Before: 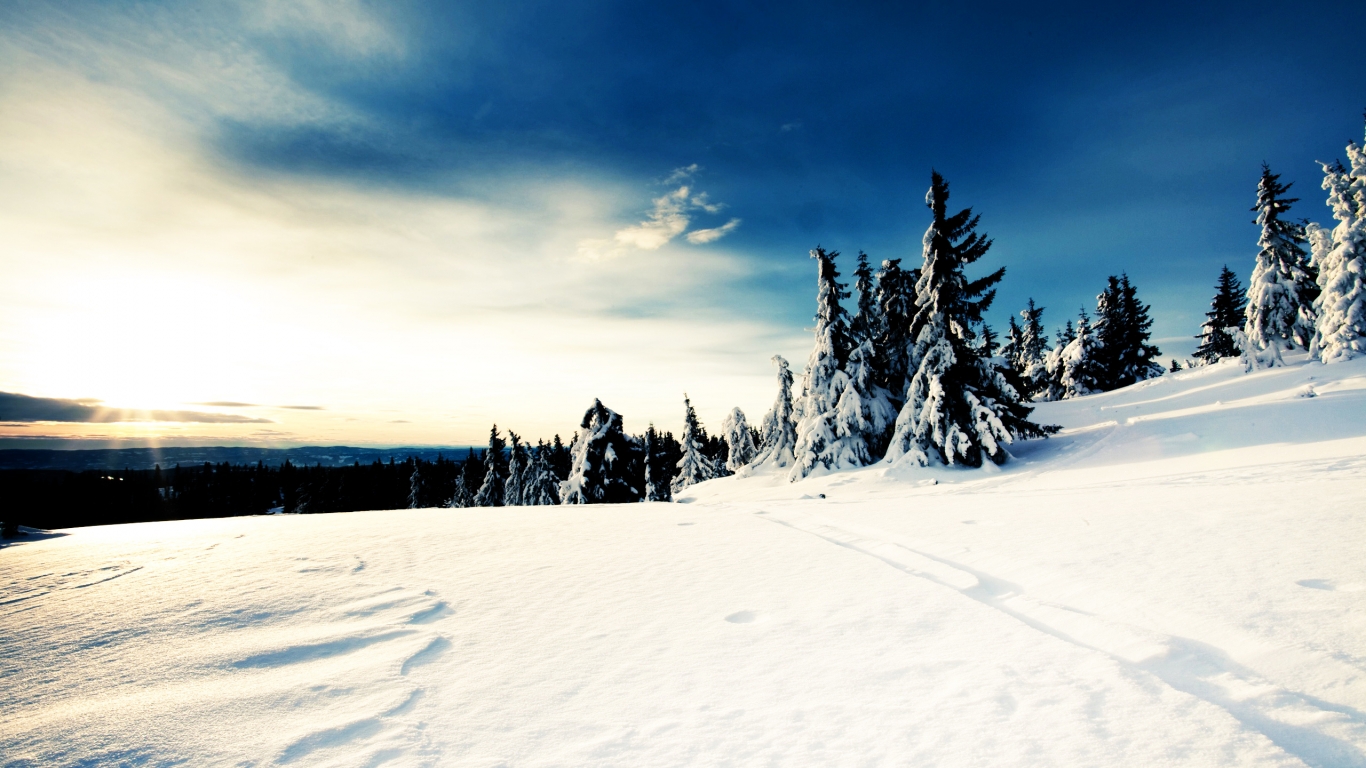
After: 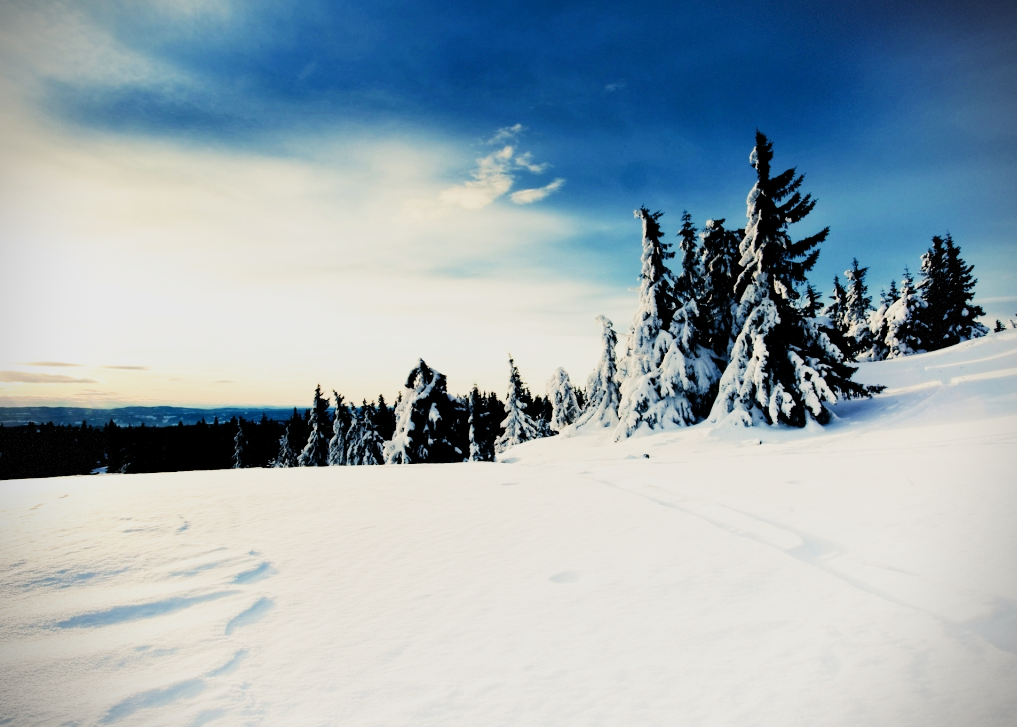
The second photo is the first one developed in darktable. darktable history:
exposure: exposure 0.645 EV, compensate highlight preservation false
crop and rotate: left 12.933%, top 5.245%, right 12.6%
filmic rgb: black relative exposure -7.65 EV, white relative exposure 4.56 EV, hardness 3.61, iterations of high-quality reconstruction 0
vignetting: fall-off radius 61.15%, brightness -0.685, dithering 8-bit output
